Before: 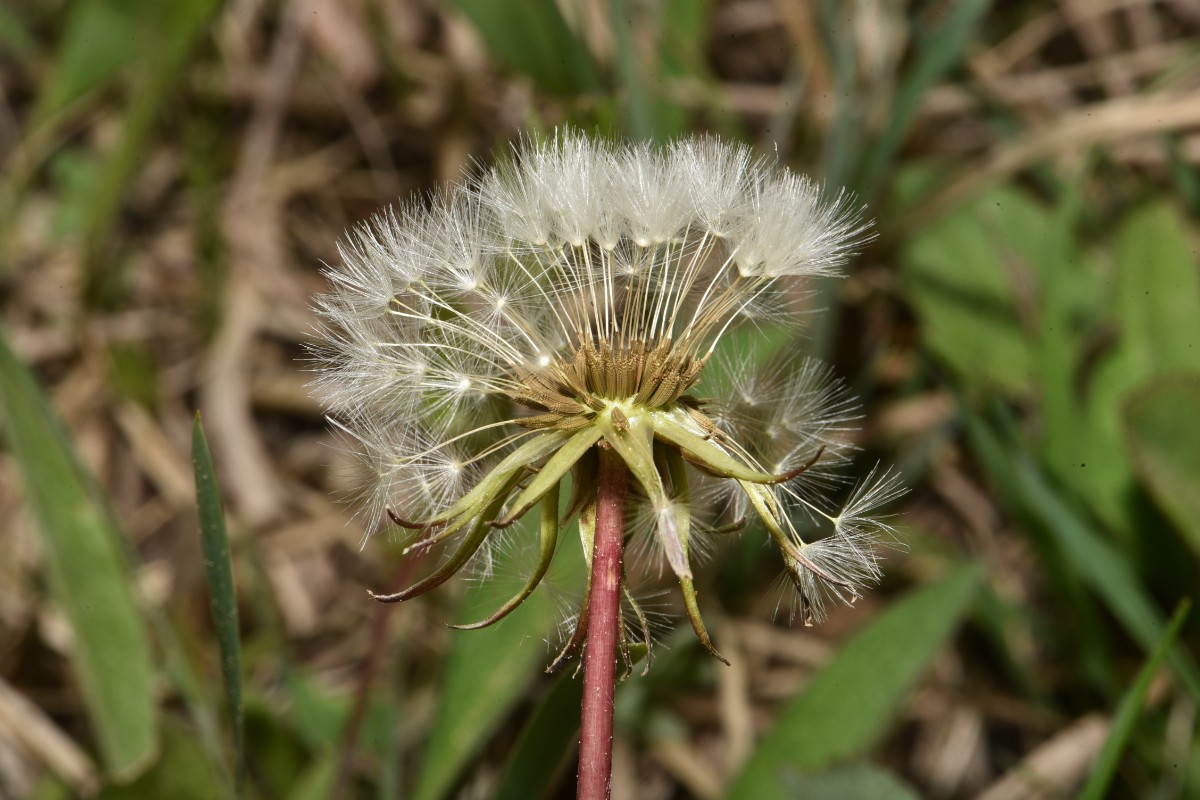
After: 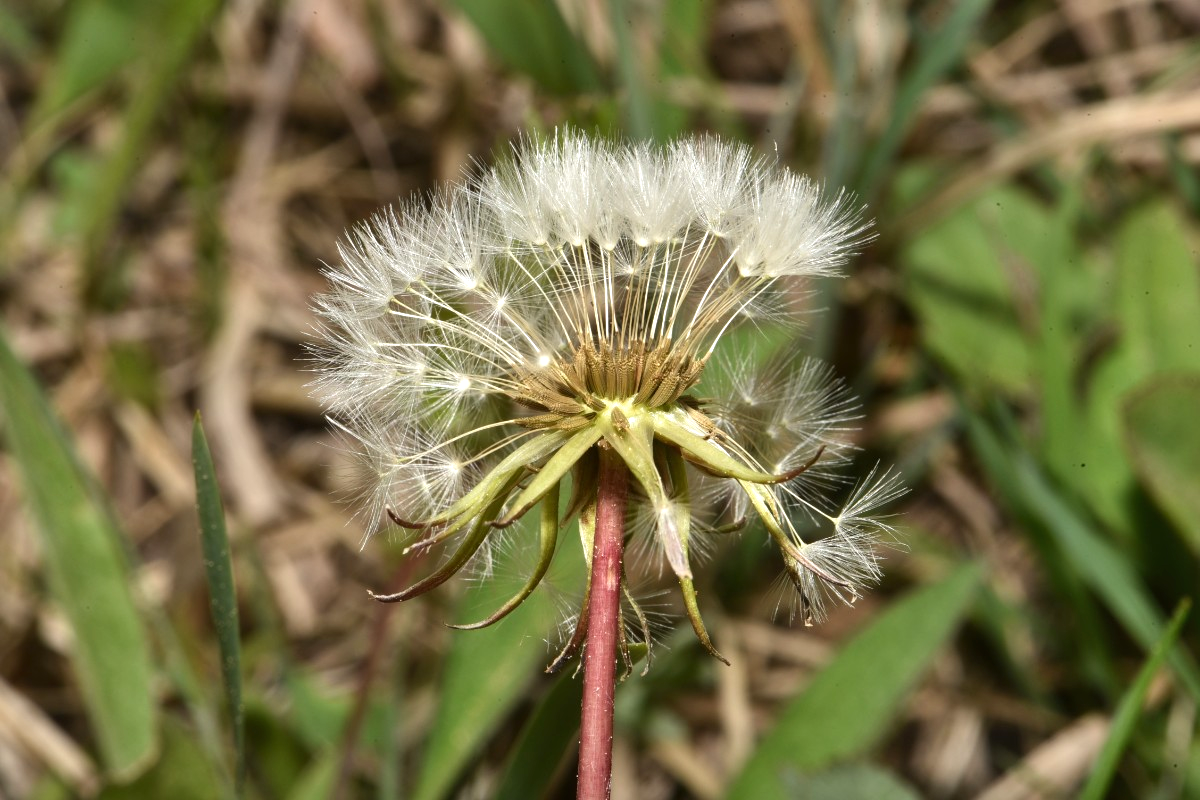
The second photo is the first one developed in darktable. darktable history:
shadows and highlights: soften with gaussian
exposure: exposure 0.444 EV, compensate highlight preservation false
